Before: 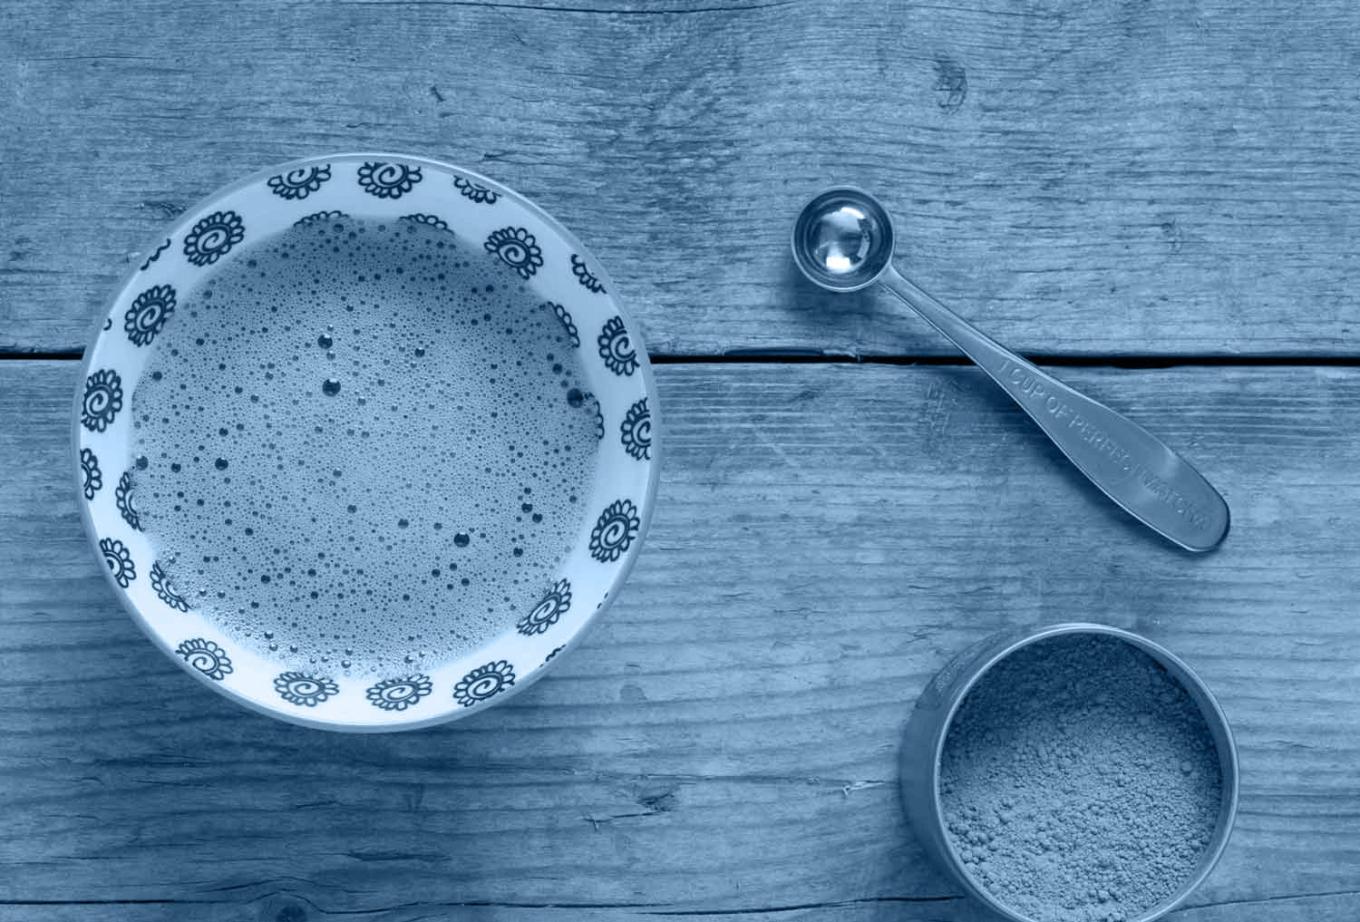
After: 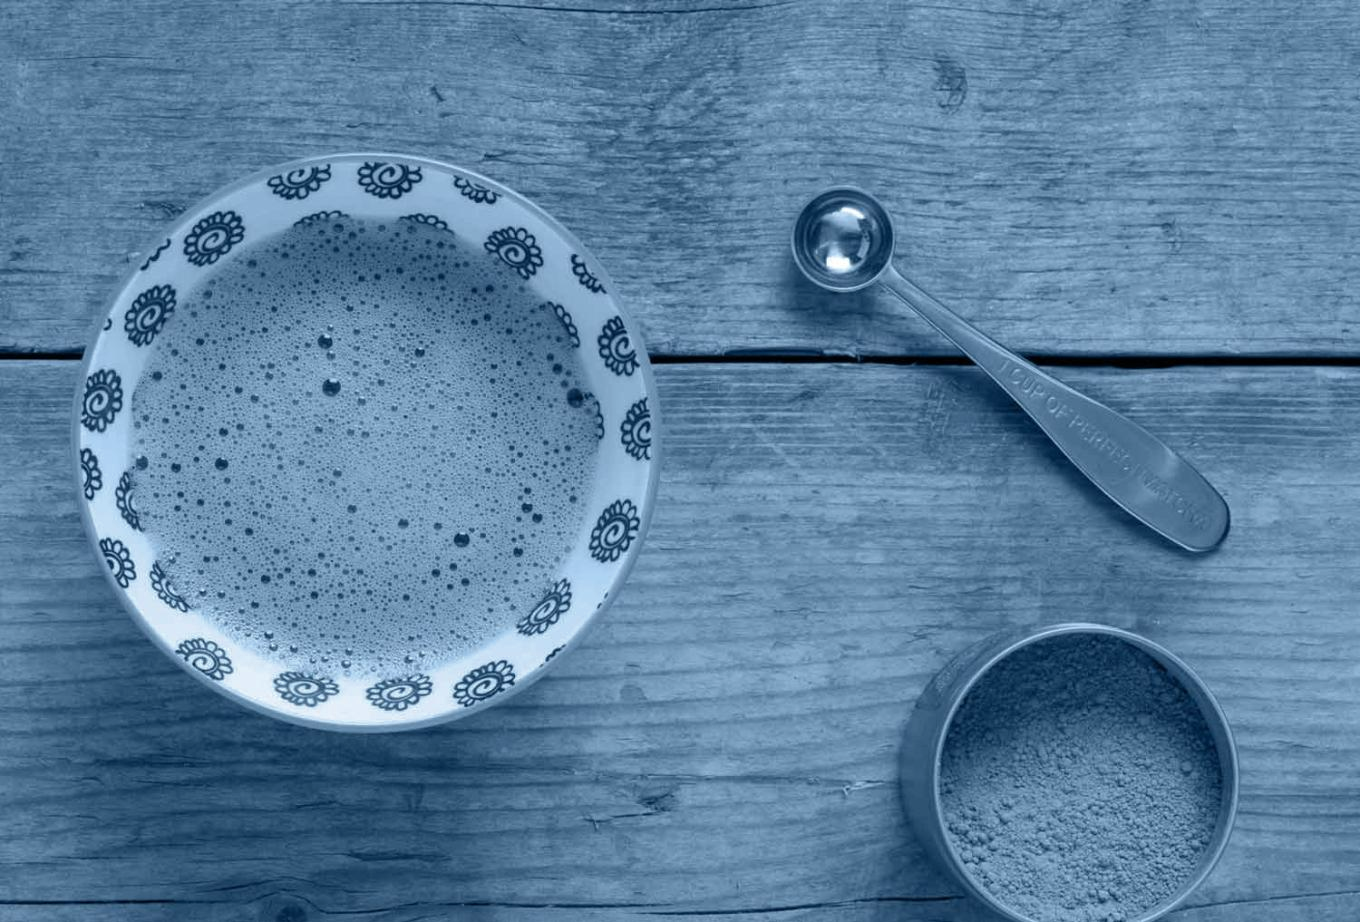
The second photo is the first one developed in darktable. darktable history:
base curve: curves: ch0 [(0, 0) (0.74, 0.67) (1, 1)]
exposure: compensate highlight preservation false
